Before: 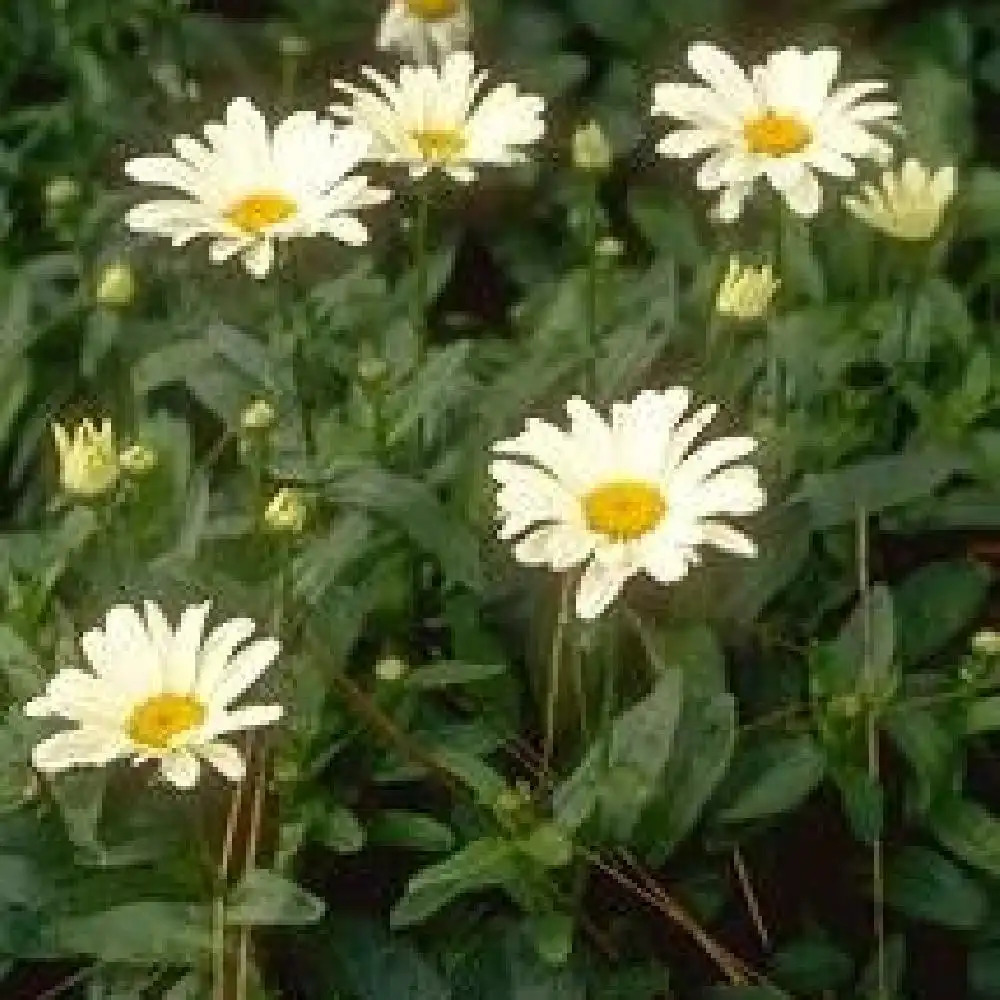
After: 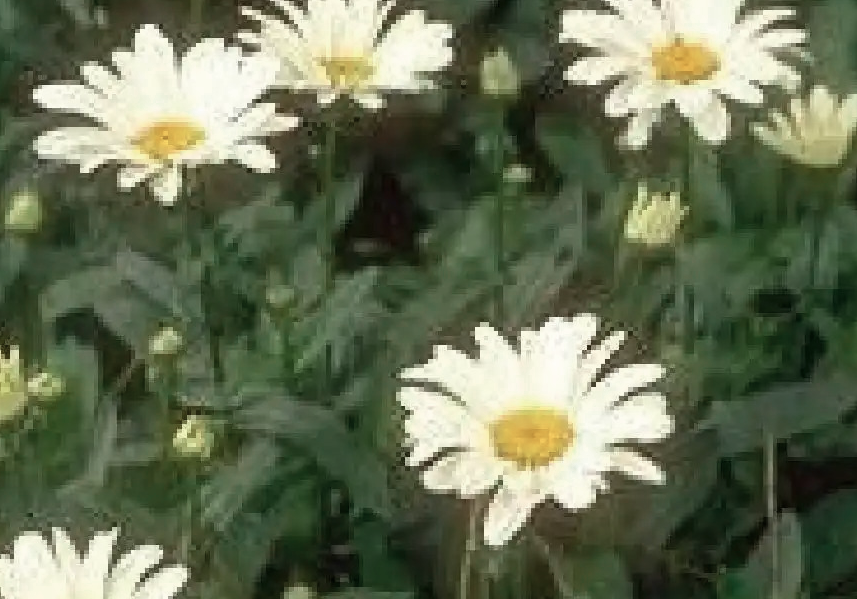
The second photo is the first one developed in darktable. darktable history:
color zones: curves: ch0 [(0, 0.5) (0.125, 0.4) (0.25, 0.5) (0.375, 0.4) (0.5, 0.4) (0.625, 0.35) (0.75, 0.35) (0.875, 0.5)]; ch1 [(0, 0.35) (0.125, 0.45) (0.25, 0.35) (0.375, 0.35) (0.5, 0.35) (0.625, 0.35) (0.75, 0.45) (0.875, 0.35)]; ch2 [(0, 0.6) (0.125, 0.5) (0.25, 0.5) (0.375, 0.6) (0.5, 0.6) (0.625, 0.5) (0.75, 0.5) (0.875, 0.5)]
crop and rotate: left 9.248%, top 7.337%, right 5.019%, bottom 32.691%
